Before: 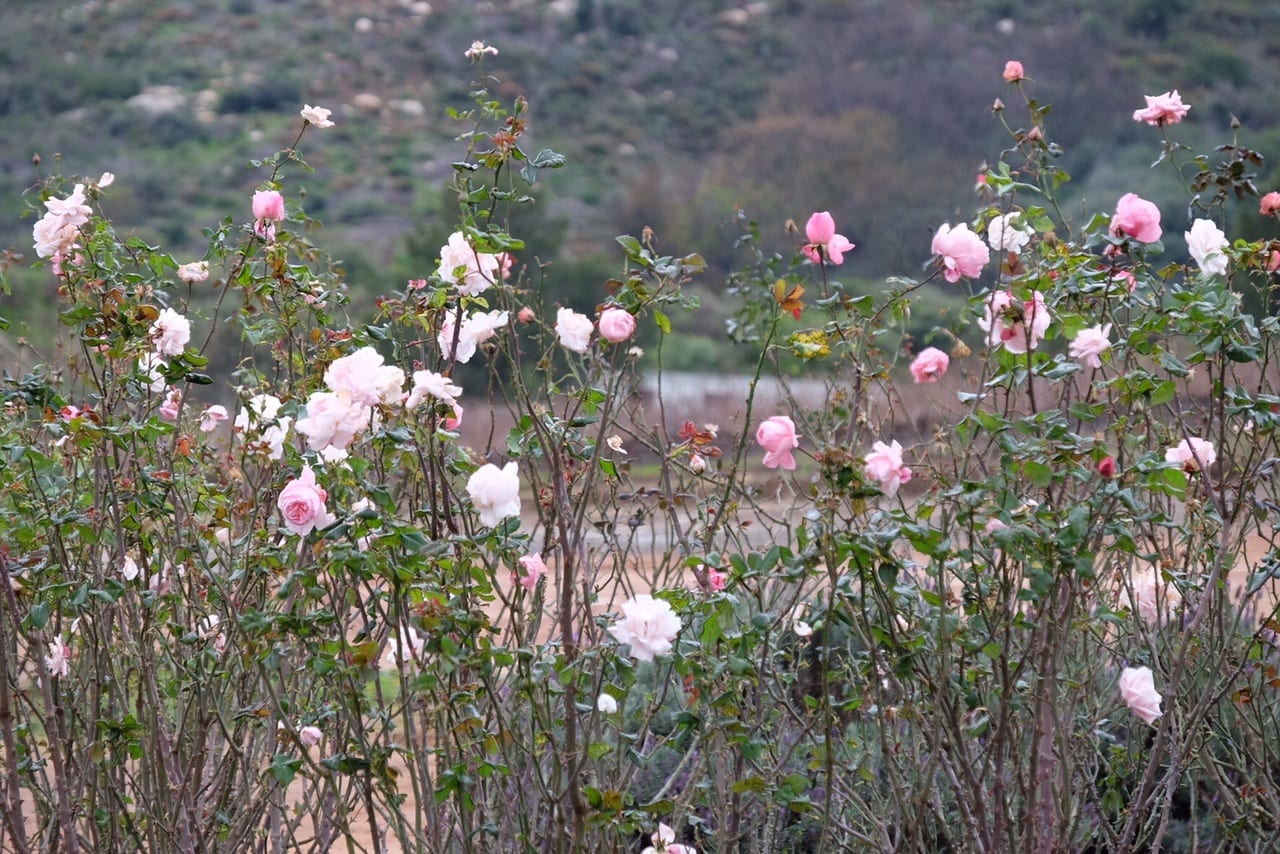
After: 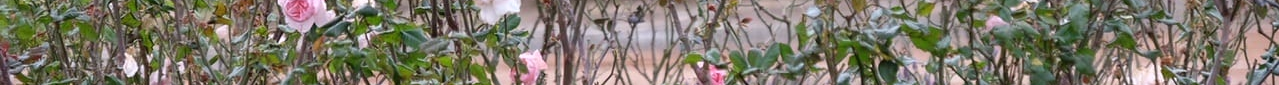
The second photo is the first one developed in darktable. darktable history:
crop and rotate: top 59.084%, bottom 30.916%
tone equalizer: on, module defaults
